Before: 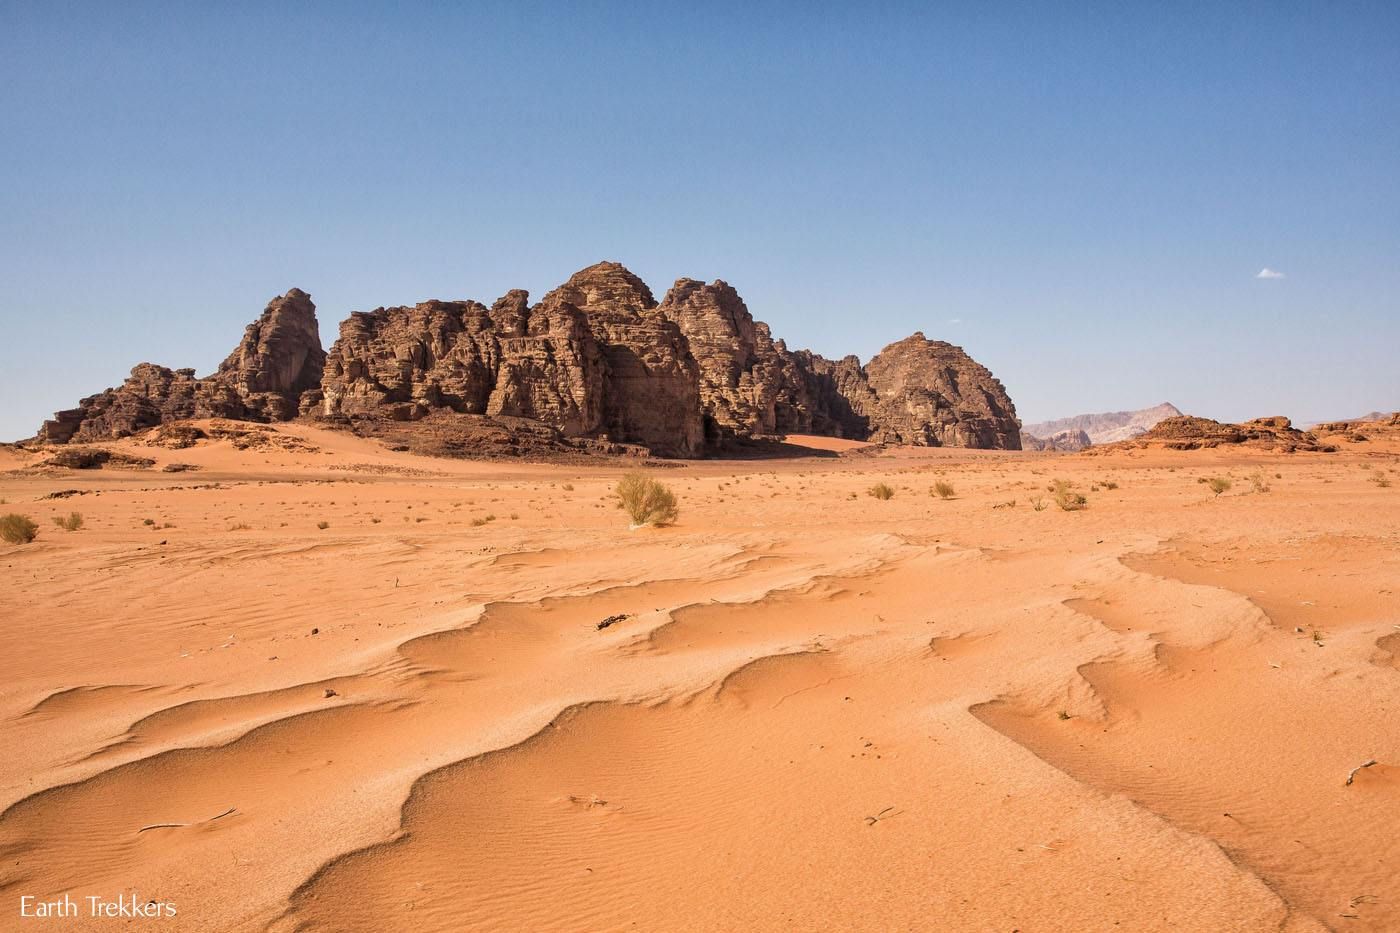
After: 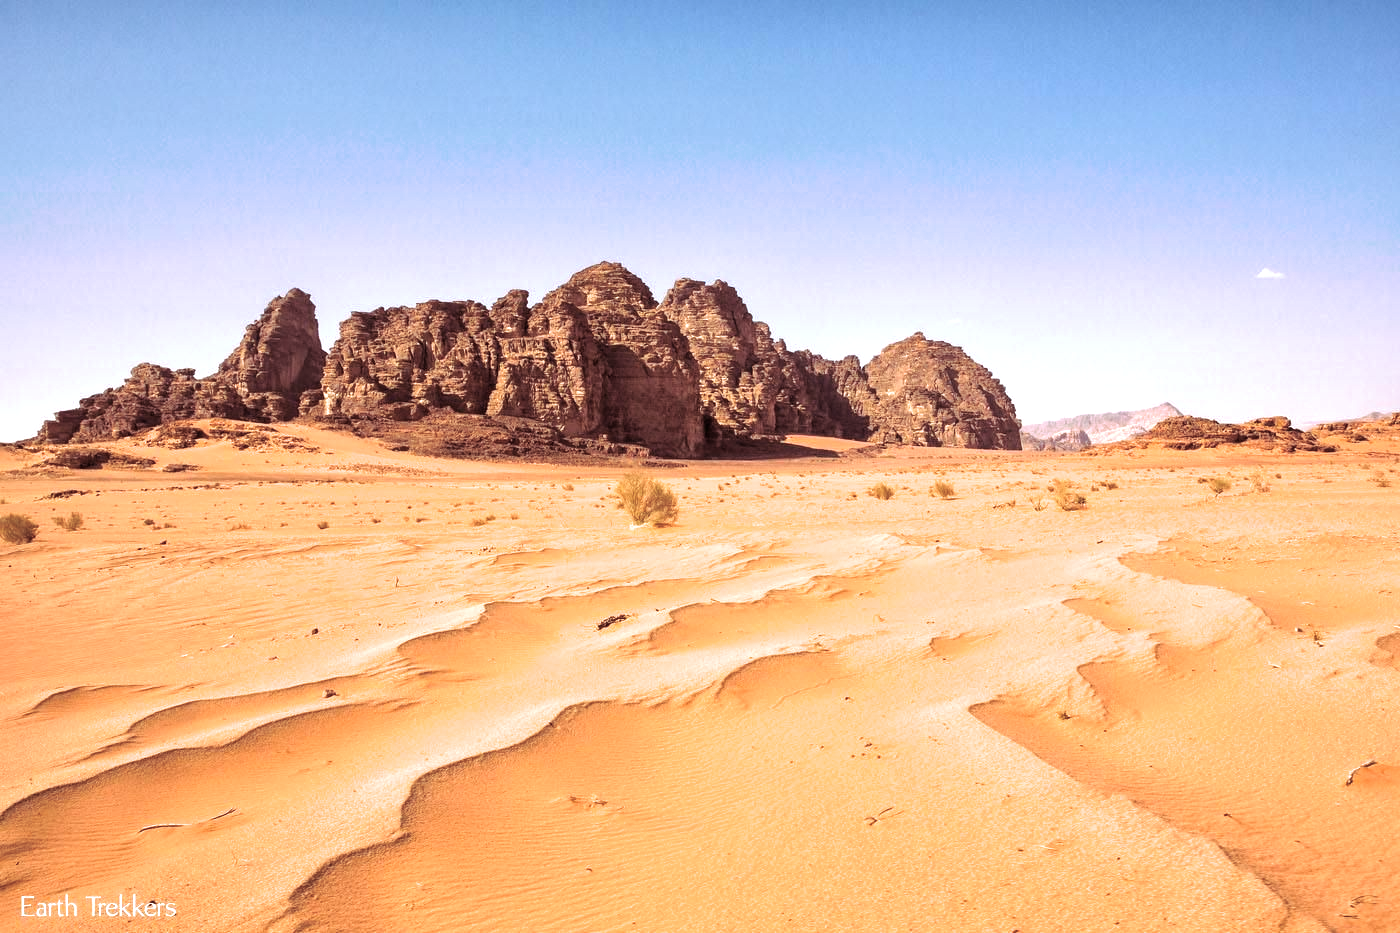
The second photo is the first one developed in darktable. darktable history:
exposure: exposure 0.7 EV, compensate highlight preservation false
color balance rgb: on, module defaults
split-toning: highlights › hue 298.8°, highlights › saturation 0.73, compress 41.76%
